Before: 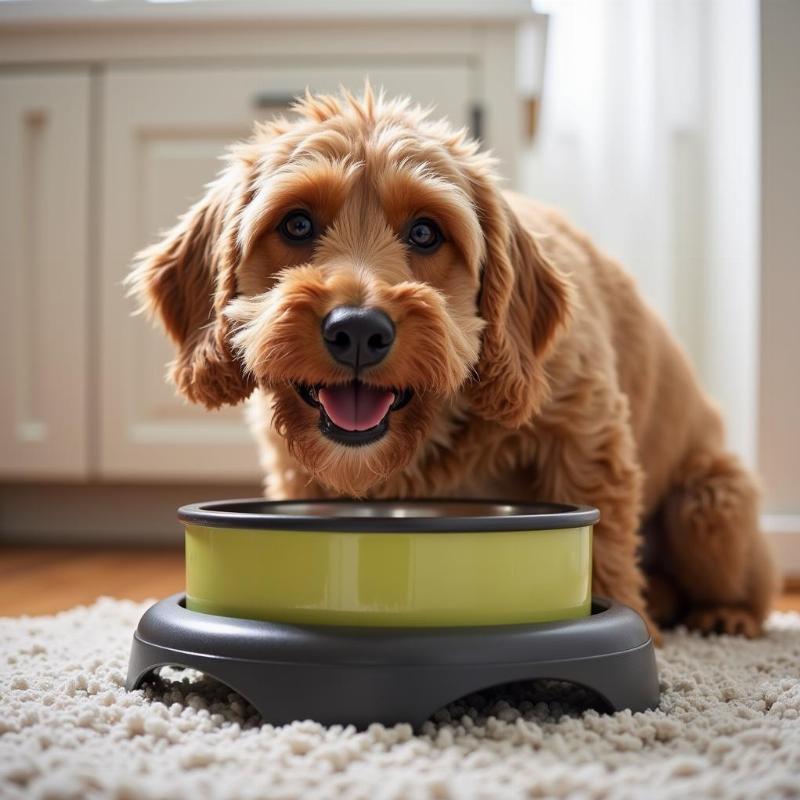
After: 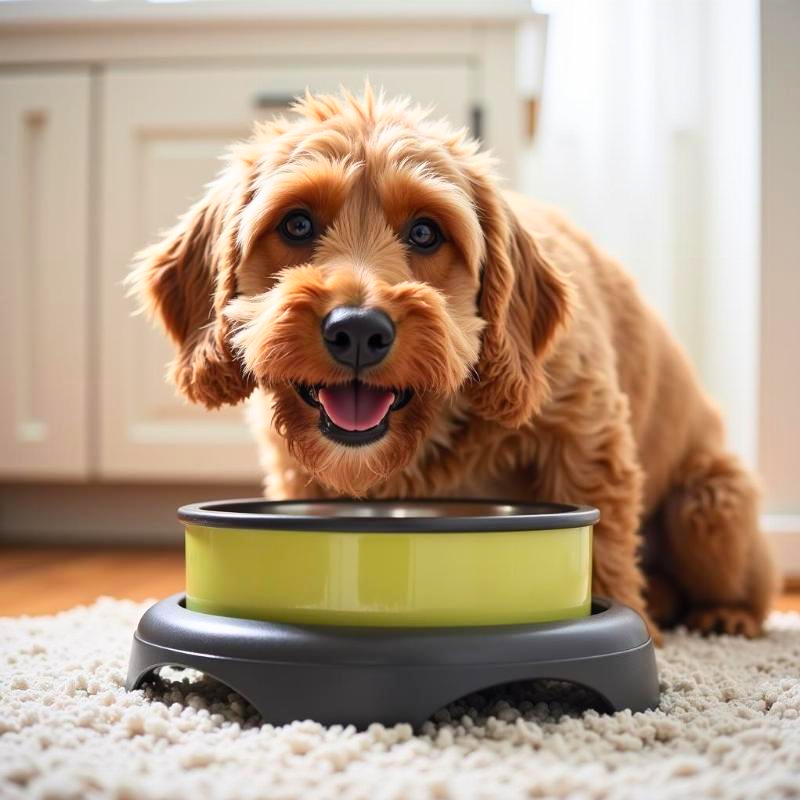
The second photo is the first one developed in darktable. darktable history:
contrast brightness saturation: contrast 0.197, brightness 0.164, saturation 0.224
